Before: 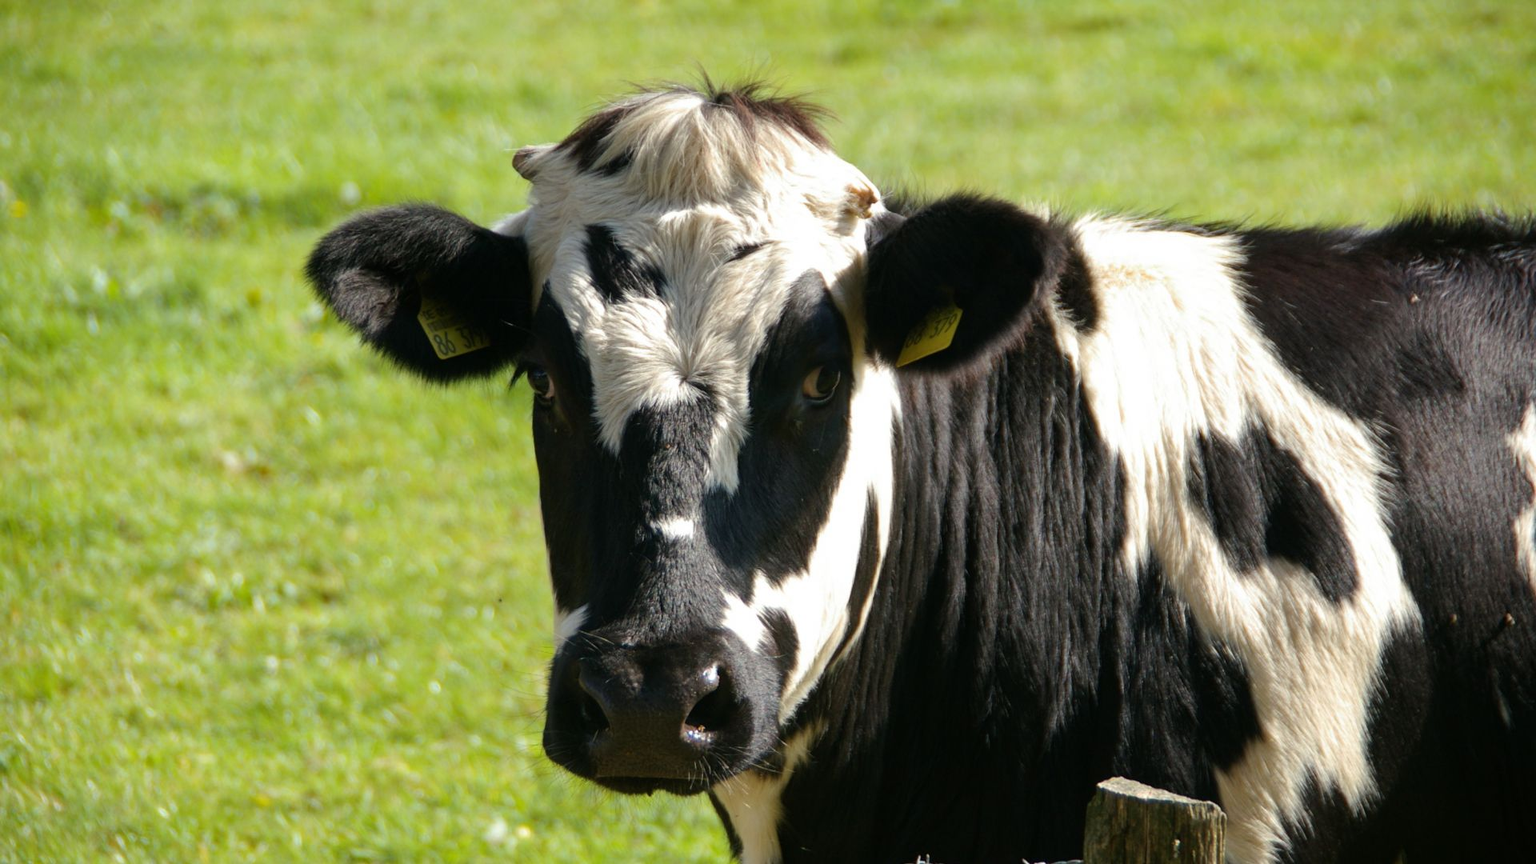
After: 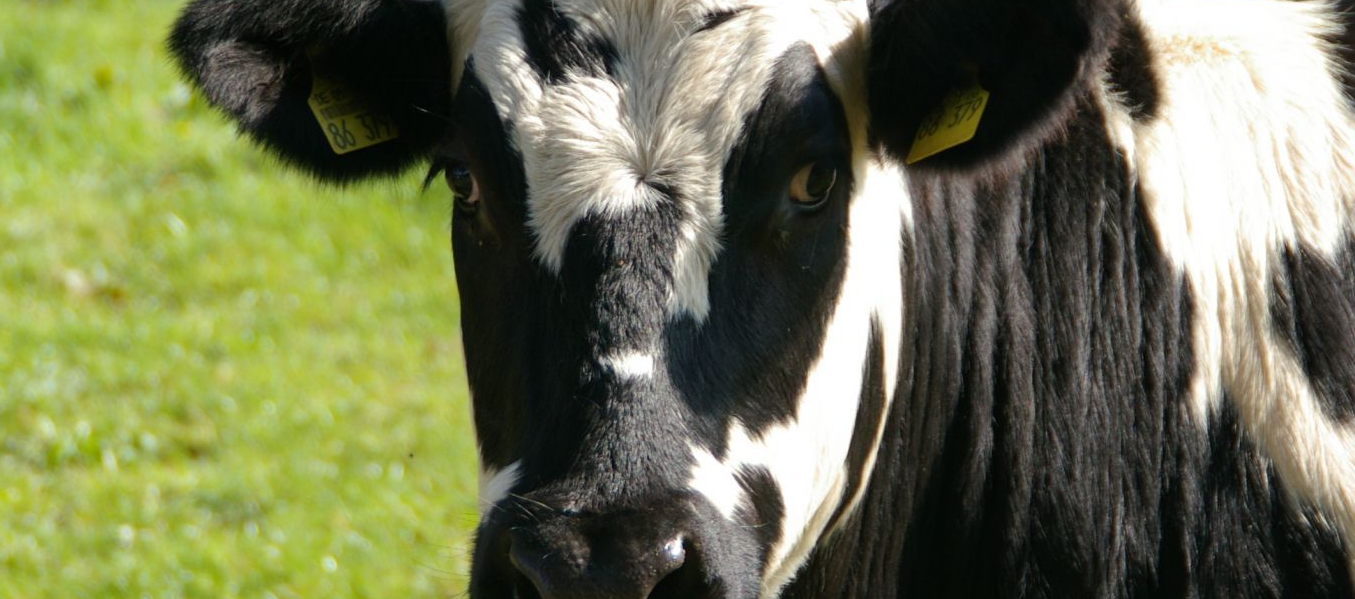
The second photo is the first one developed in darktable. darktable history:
crop: left 11.17%, top 27.384%, right 18.244%, bottom 17.087%
